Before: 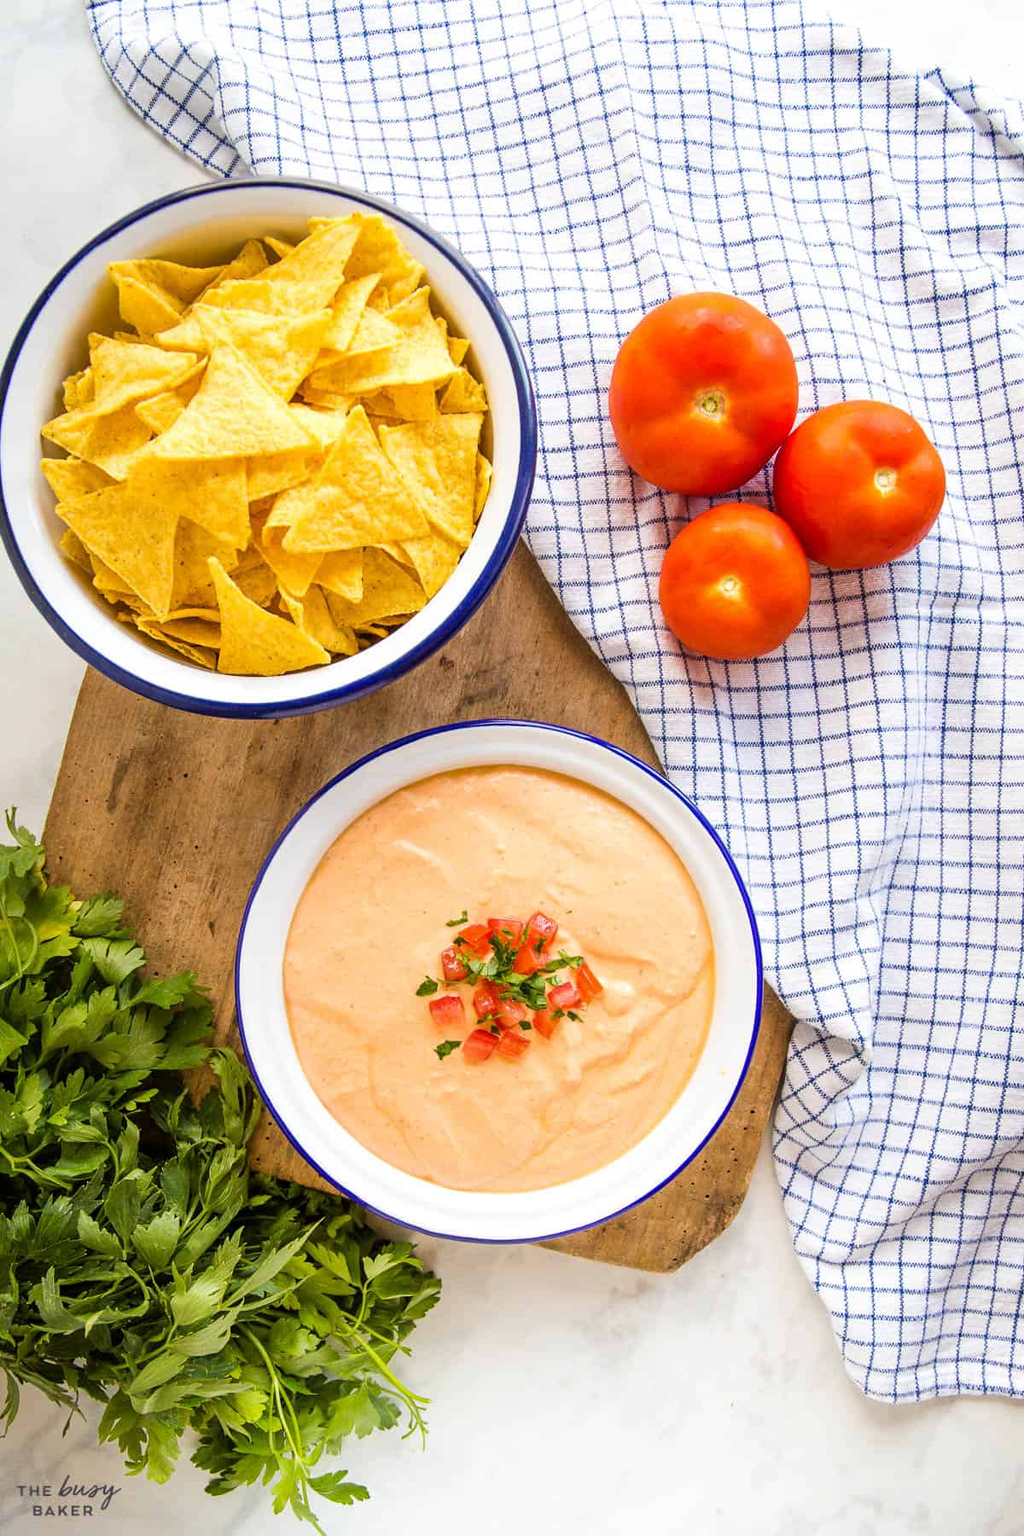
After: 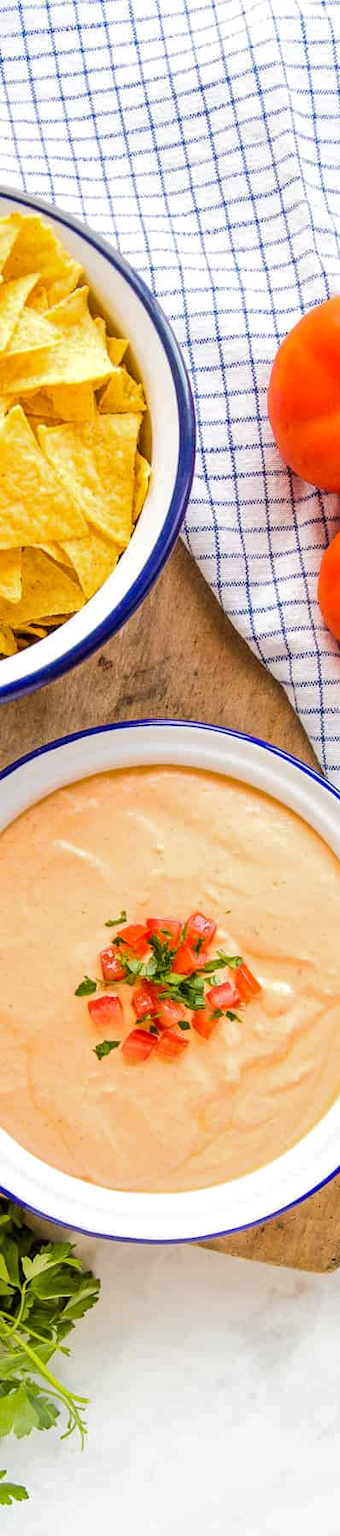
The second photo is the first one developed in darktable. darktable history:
crop: left 33.36%, right 33.36%
local contrast: mode bilateral grid, contrast 20, coarseness 50, detail 120%, midtone range 0.2
base curve: curves: ch0 [(0, 0) (0.235, 0.266) (0.503, 0.496) (0.786, 0.72) (1, 1)]
